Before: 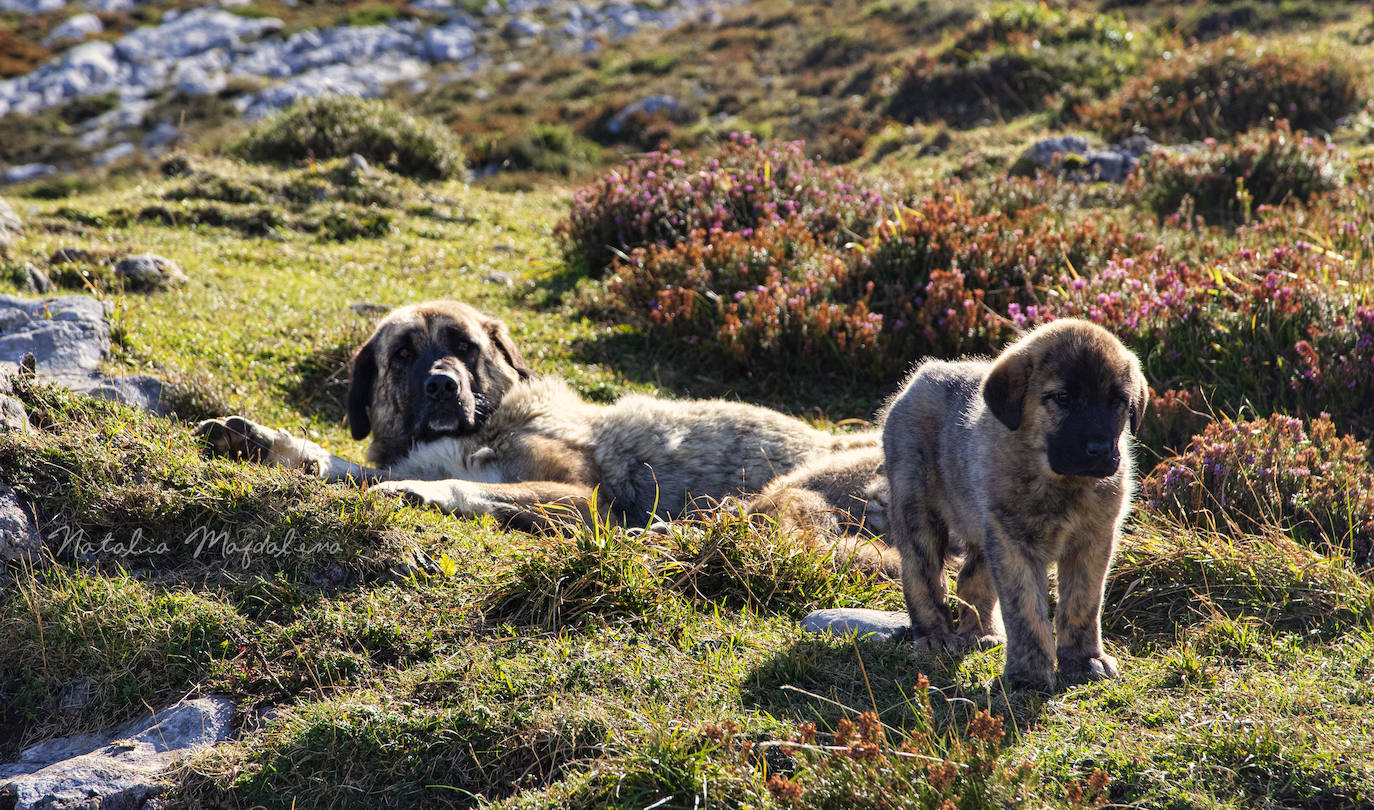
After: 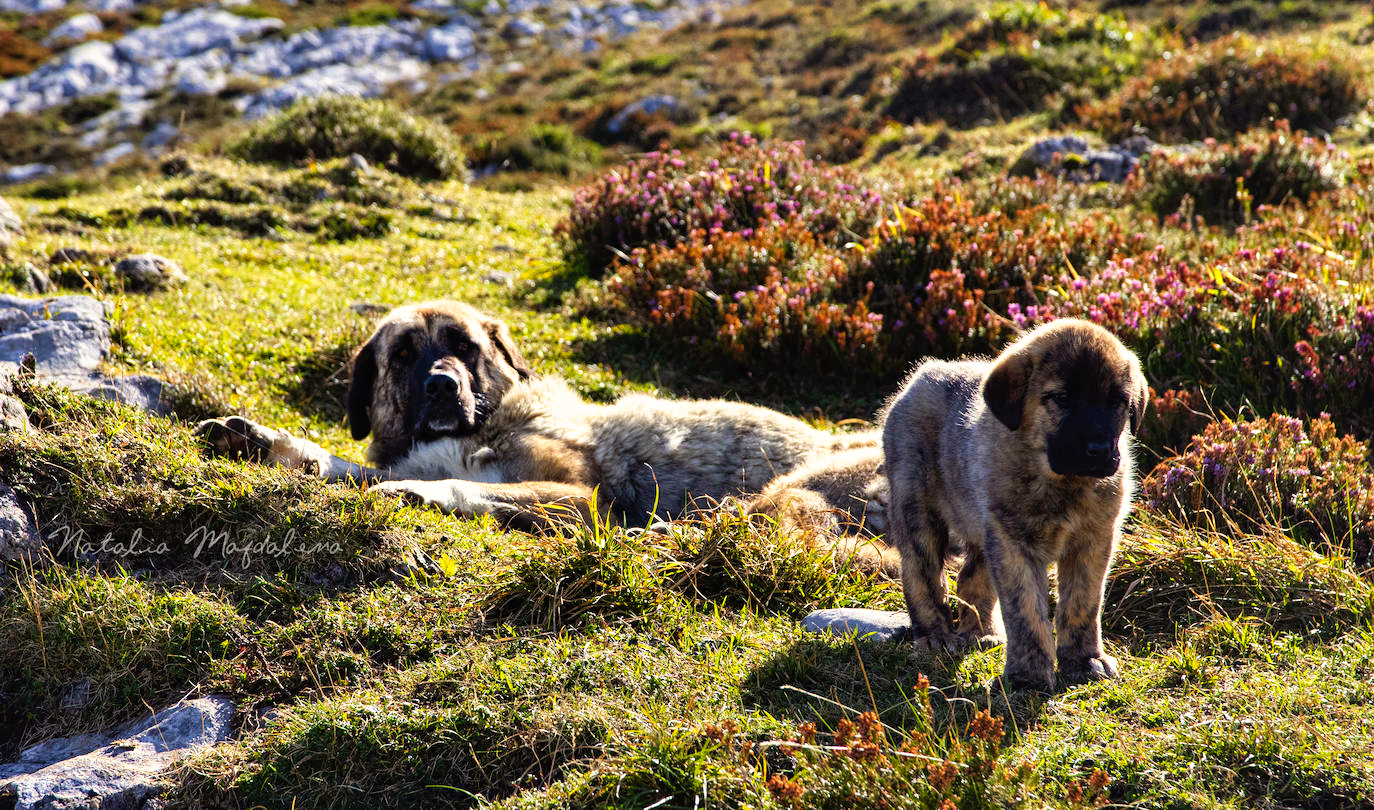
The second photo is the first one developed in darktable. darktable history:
tone curve: curves: ch0 [(0, 0) (0.003, 0.001) (0.011, 0.005) (0.025, 0.011) (0.044, 0.02) (0.069, 0.031) (0.1, 0.045) (0.136, 0.077) (0.177, 0.124) (0.224, 0.181) (0.277, 0.245) (0.335, 0.316) (0.399, 0.393) (0.468, 0.477) (0.543, 0.568) (0.623, 0.666) (0.709, 0.771) (0.801, 0.871) (0.898, 0.965) (1, 1)], preserve colors none
color balance rgb: power › chroma 0.675%, power › hue 60°, perceptual saturation grading › global saturation 2.174%, global vibrance 20%
exposure: black level correction 0, exposure 0 EV, compensate exposure bias true, compensate highlight preservation false
